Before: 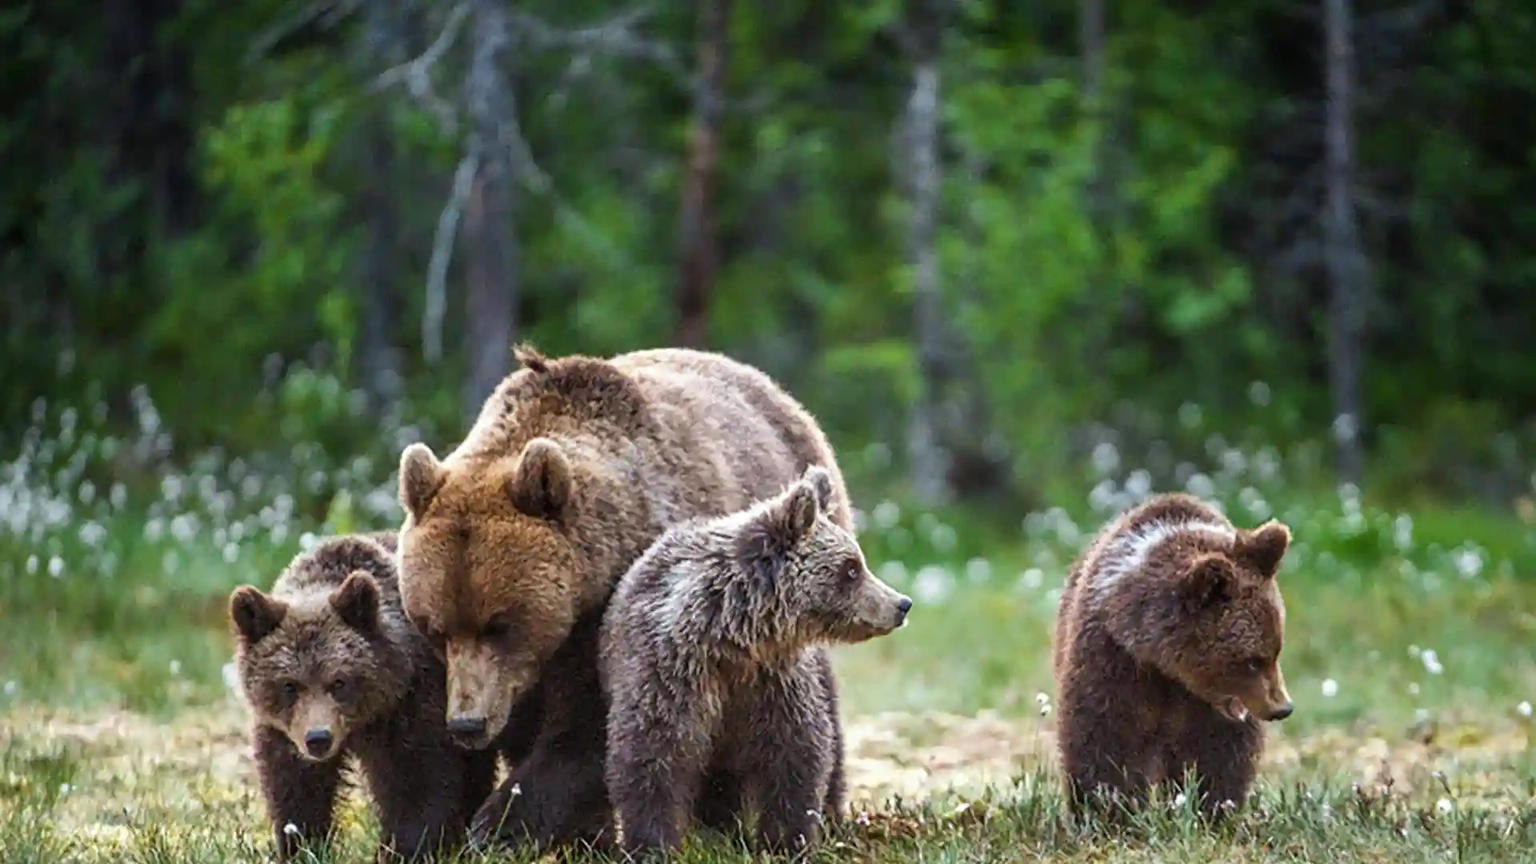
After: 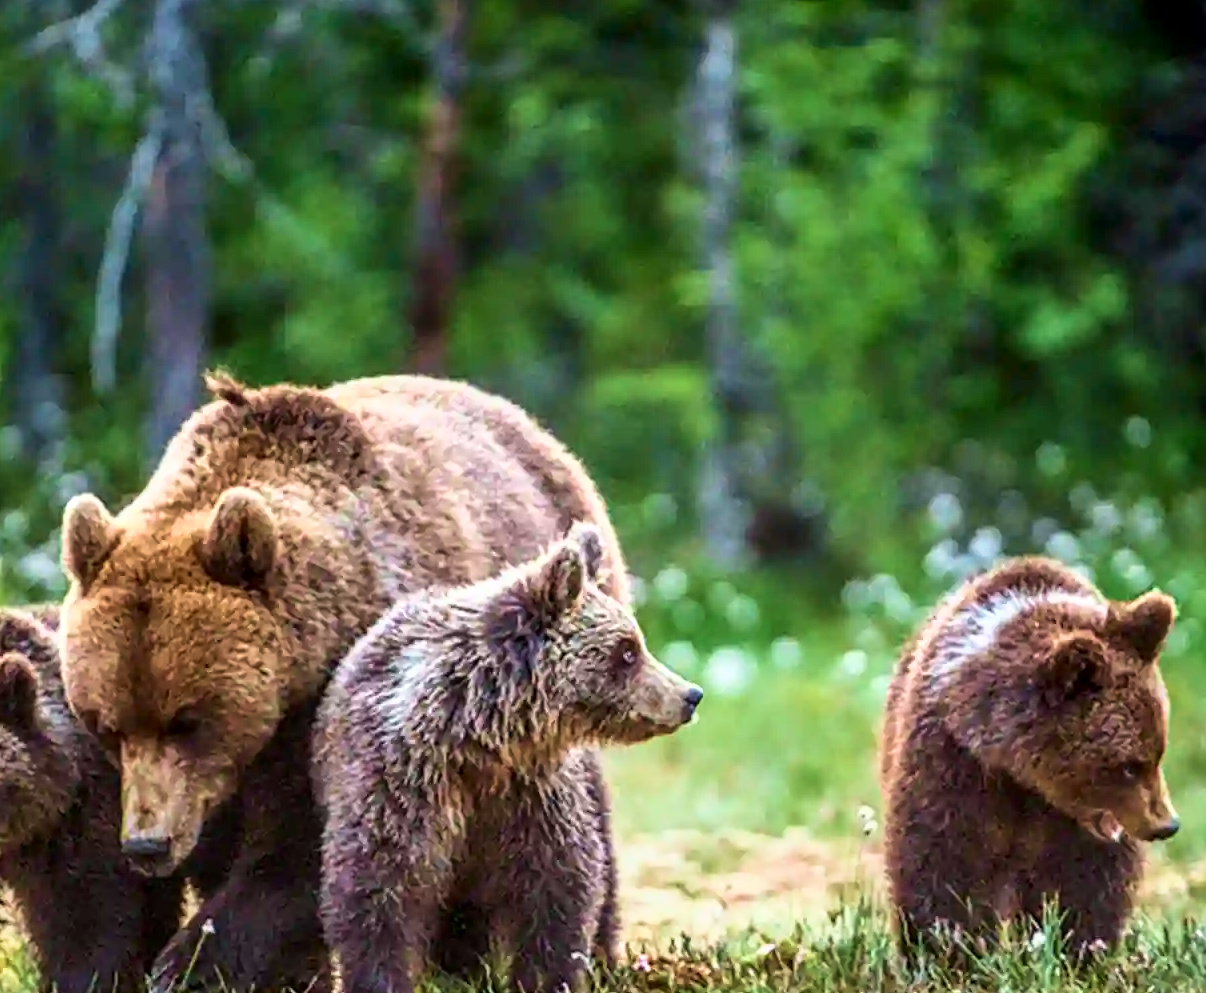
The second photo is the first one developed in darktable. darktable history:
tone equalizer: on, module defaults
tone curve: curves: ch0 [(0, 0) (0.091, 0.077) (0.517, 0.574) (0.745, 0.82) (0.844, 0.908) (0.909, 0.942) (1, 0.973)]; ch1 [(0, 0) (0.437, 0.404) (0.5, 0.5) (0.534, 0.554) (0.58, 0.603) (0.616, 0.649) (1, 1)]; ch2 [(0, 0) (0.442, 0.415) (0.5, 0.5) (0.535, 0.557) (0.585, 0.62) (1, 1)], color space Lab, independent channels, preserve colors none
contrast brightness saturation: saturation -0.058
crop and rotate: left 22.797%, top 5.645%, right 14.381%, bottom 2.321%
velvia: on, module defaults
local contrast: on, module defaults
